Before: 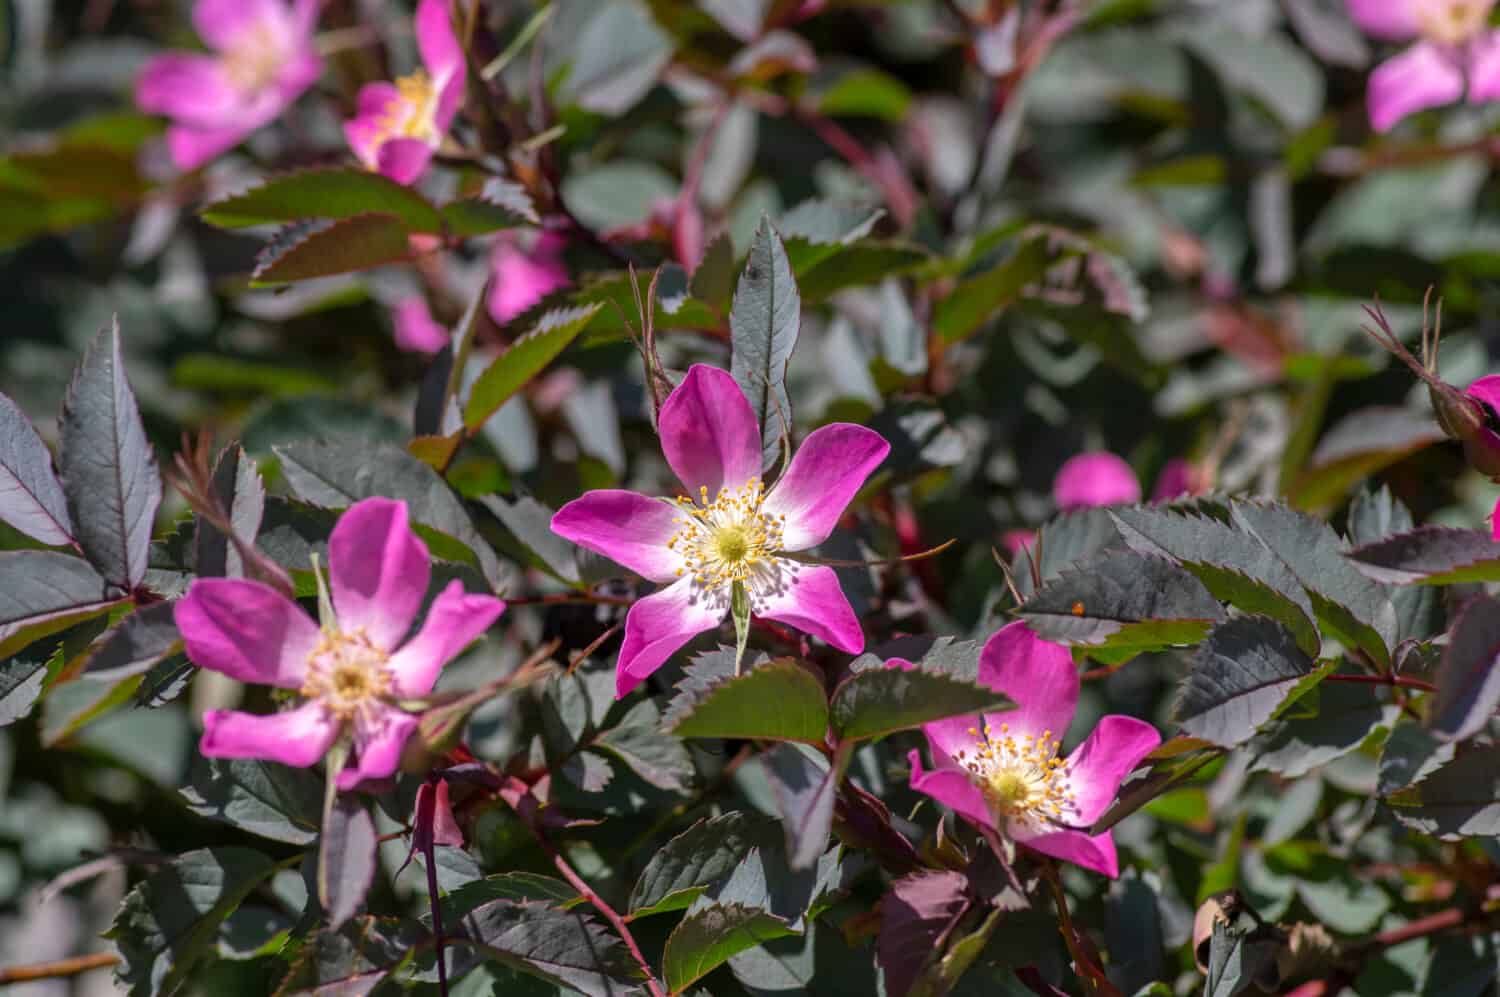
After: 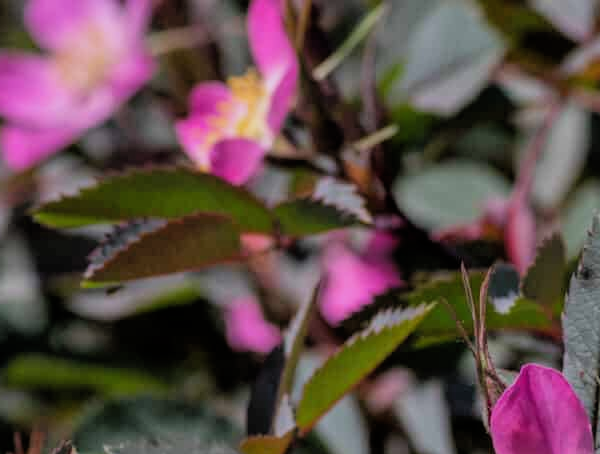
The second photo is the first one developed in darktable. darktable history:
crop and rotate: left 11.261%, top 0.073%, right 48.703%, bottom 54.376%
shadows and highlights: shadows 24.78, highlights -24.3
filmic rgb: black relative exposure -8.03 EV, white relative exposure 4.05 EV, threshold 2.95 EV, hardness 4.2, latitude 49.87%, contrast 1.1, add noise in highlights 0.001, preserve chrominance max RGB, color science v3 (2019), use custom middle-gray values true, contrast in highlights soft, enable highlight reconstruction true
